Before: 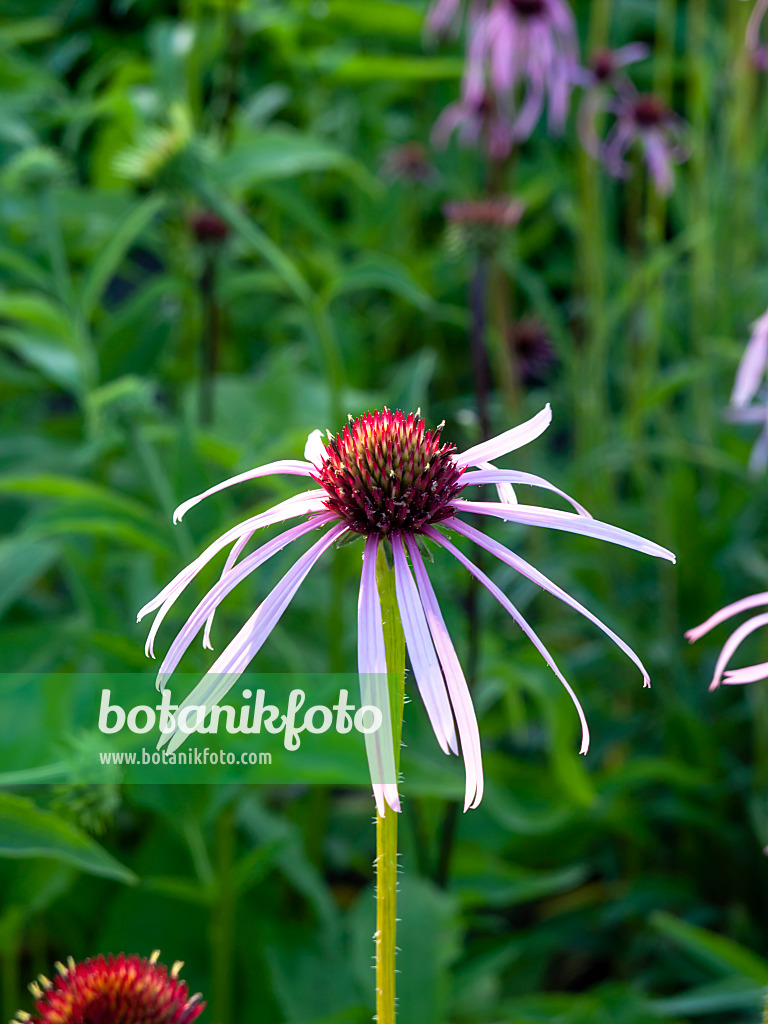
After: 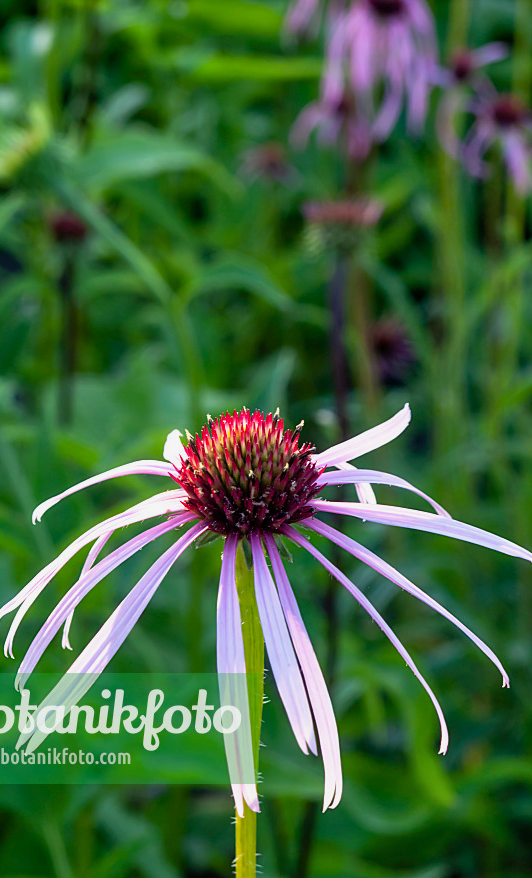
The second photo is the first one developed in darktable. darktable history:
crop: left 18.47%, right 12.241%, bottom 14.253%
shadows and highlights: white point adjustment -3.65, highlights -63.35, highlights color adjustment 78.3%, soften with gaussian
